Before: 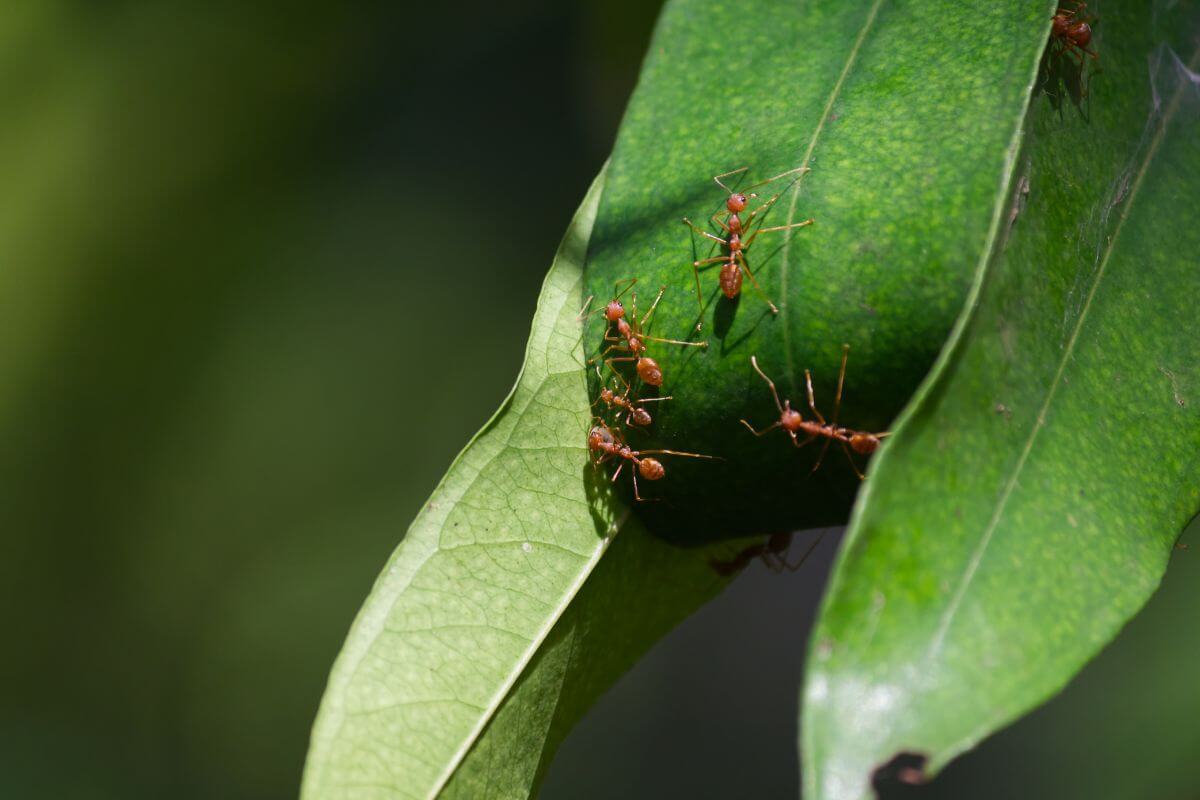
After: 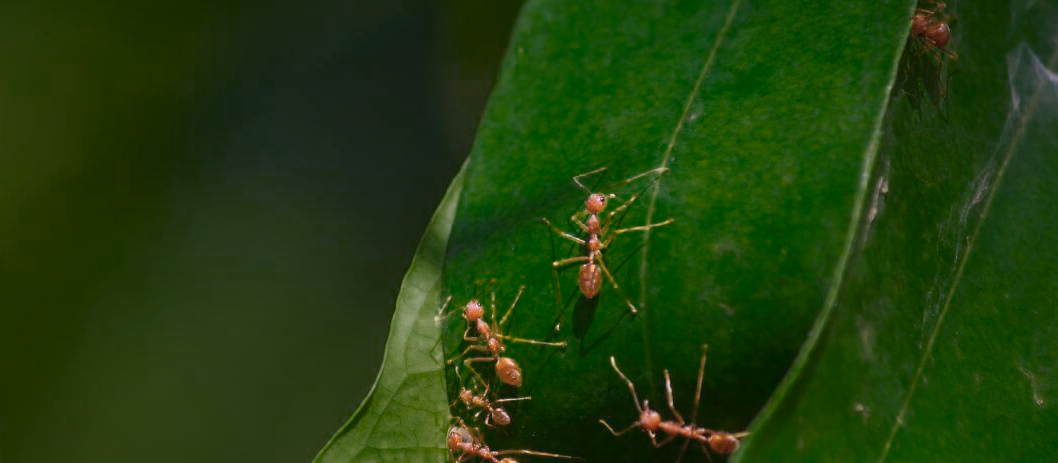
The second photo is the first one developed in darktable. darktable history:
color zones: curves: ch0 [(0.25, 0.5) (0.347, 0.092) (0.75, 0.5)]; ch1 [(0.25, 0.5) (0.33, 0.51) (0.75, 0.5)]
contrast brightness saturation: saturation -0.065
shadows and highlights: on, module defaults
crop and rotate: left 11.803%, bottom 42.04%
